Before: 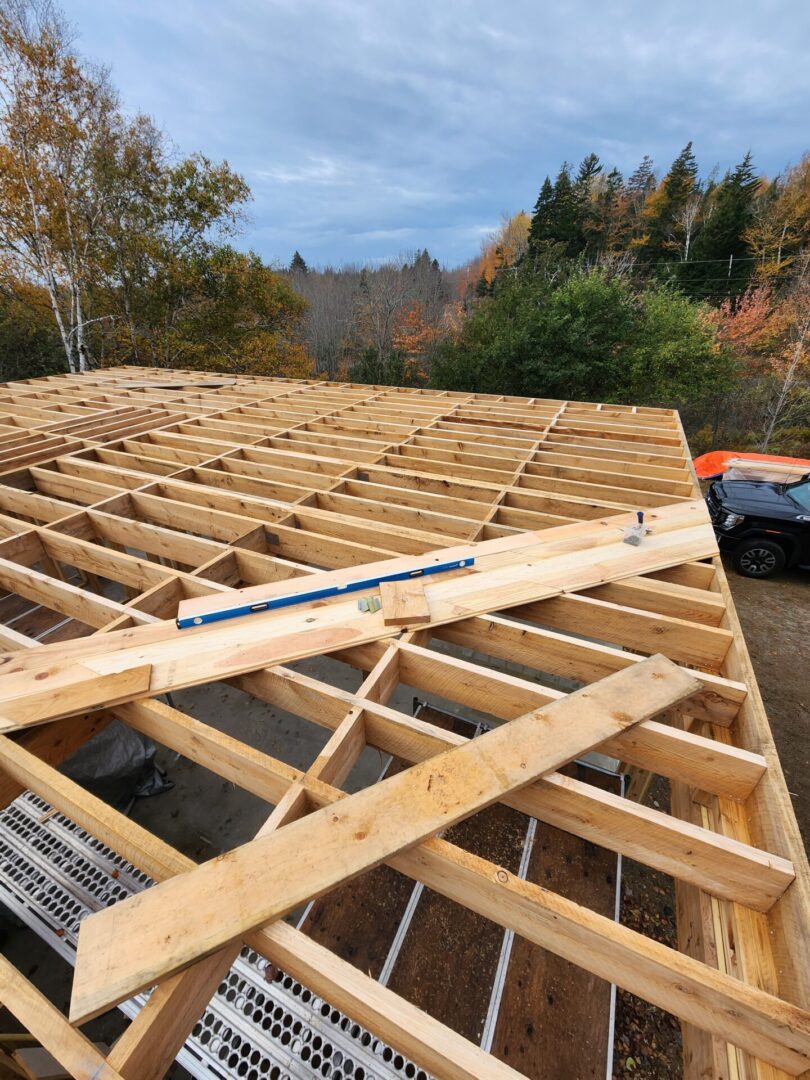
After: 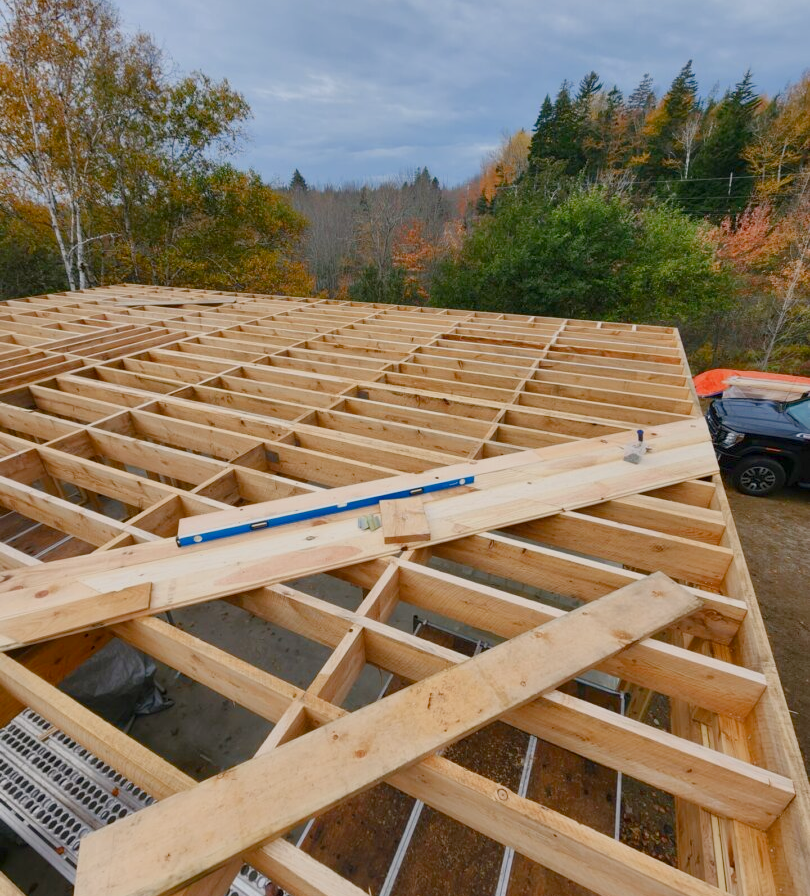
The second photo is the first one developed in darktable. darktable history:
color balance rgb: shadows lift › chroma 1%, shadows lift › hue 113°, highlights gain › chroma 0.2%, highlights gain › hue 333°, perceptual saturation grading › global saturation 20%, perceptual saturation grading › highlights -50%, perceptual saturation grading › shadows 25%, contrast -20%
crop: top 7.625%, bottom 8.027%
